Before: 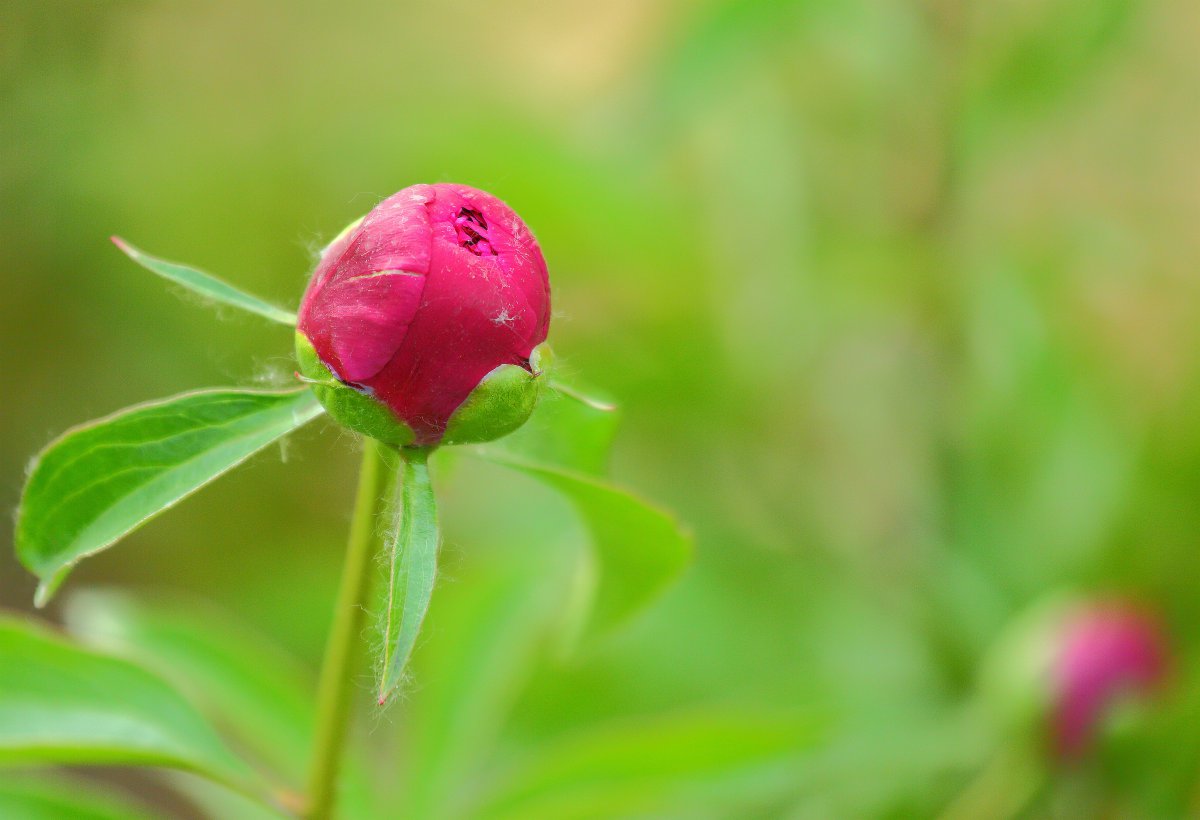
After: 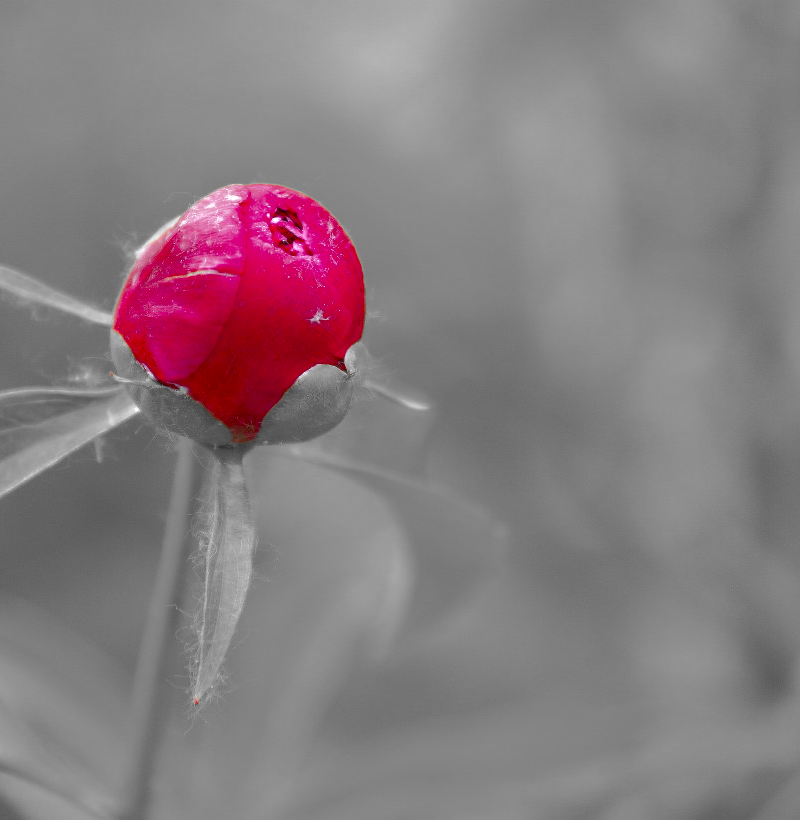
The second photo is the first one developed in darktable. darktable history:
color zones: curves: ch0 [(0, 0.352) (0.143, 0.407) (0.286, 0.386) (0.429, 0.431) (0.571, 0.829) (0.714, 0.853) (0.857, 0.833) (1, 0.352)]; ch1 [(0, 0.604) (0.072, 0.726) (0.096, 0.608) (0.205, 0.007) (0.571, -0.006) (0.839, -0.013) (0.857, -0.012) (1, 0.604)]
crop and rotate: left 15.446%, right 17.836%
white balance: red 1.004, blue 1.096
